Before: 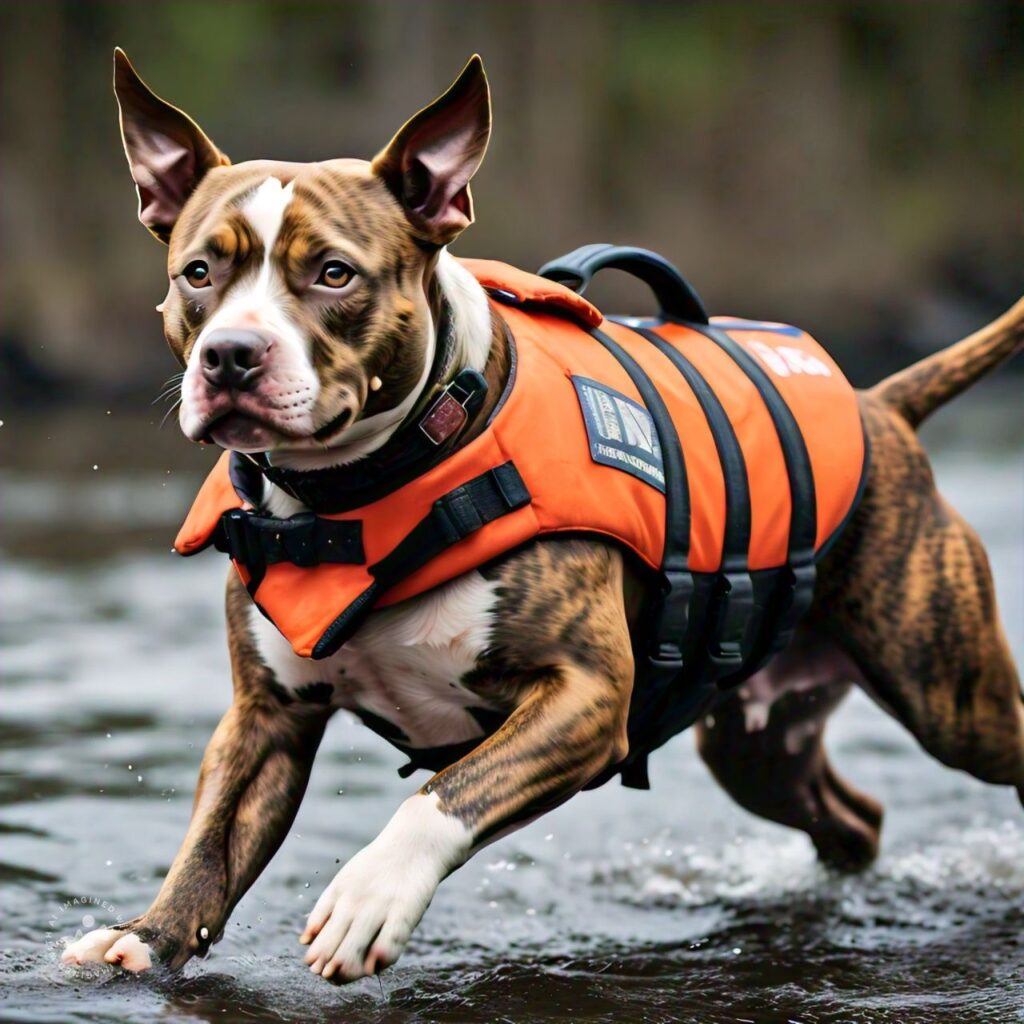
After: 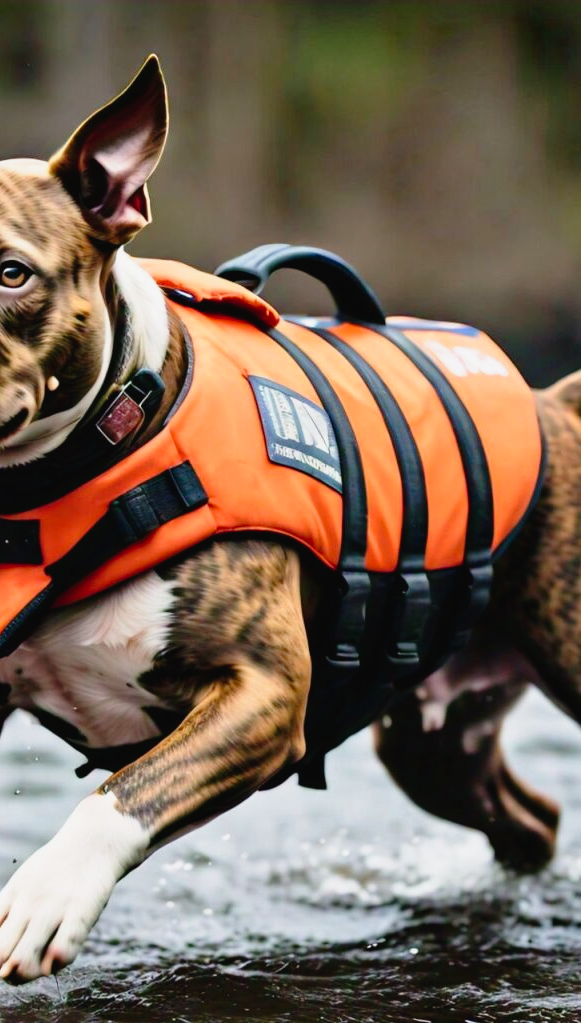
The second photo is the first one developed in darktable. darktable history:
crop: left 31.561%, top 0.005%, right 11.668%
tone curve: curves: ch0 [(0, 0.021) (0.049, 0.044) (0.152, 0.14) (0.328, 0.377) (0.473, 0.543) (0.663, 0.734) (0.84, 0.899) (1, 0.969)]; ch1 [(0, 0) (0.302, 0.331) (0.427, 0.433) (0.472, 0.47) (0.502, 0.503) (0.527, 0.524) (0.564, 0.591) (0.602, 0.632) (0.677, 0.701) (0.859, 0.885) (1, 1)]; ch2 [(0, 0) (0.33, 0.301) (0.447, 0.44) (0.487, 0.496) (0.502, 0.516) (0.535, 0.563) (0.565, 0.6) (0.618, 0.629) (1, 1)], preserve colors none
